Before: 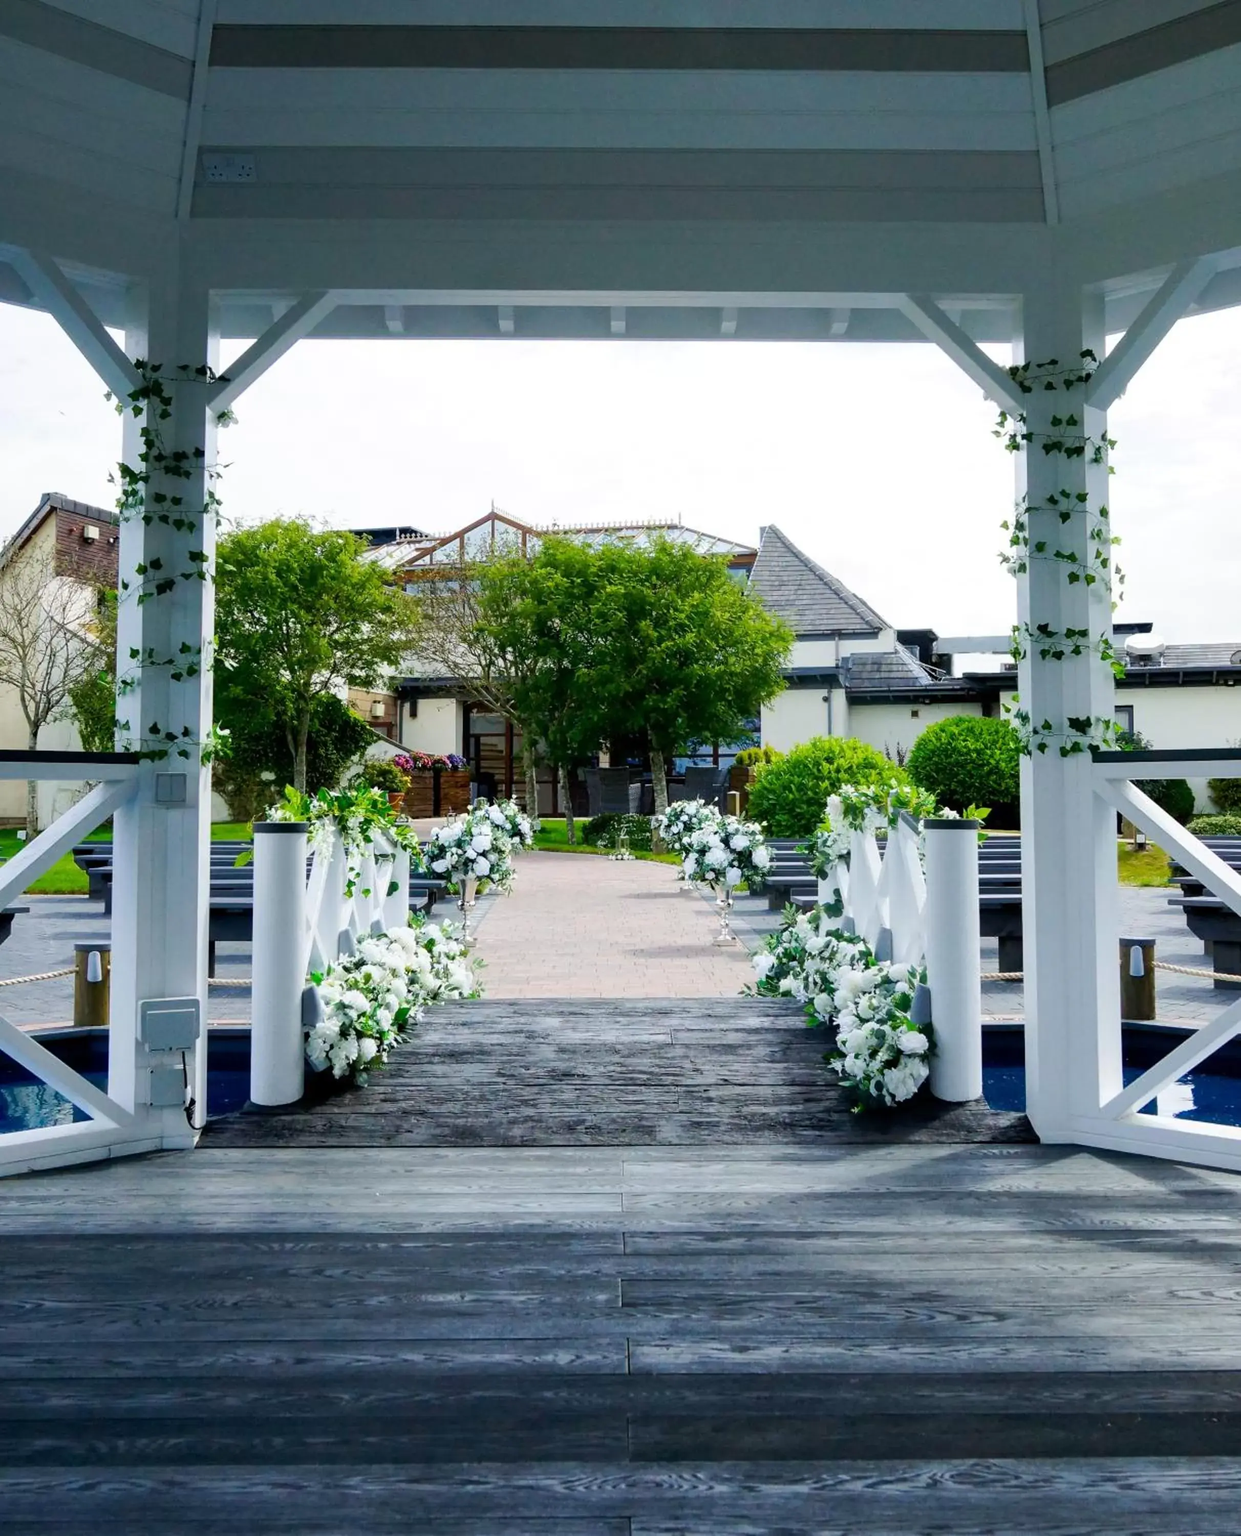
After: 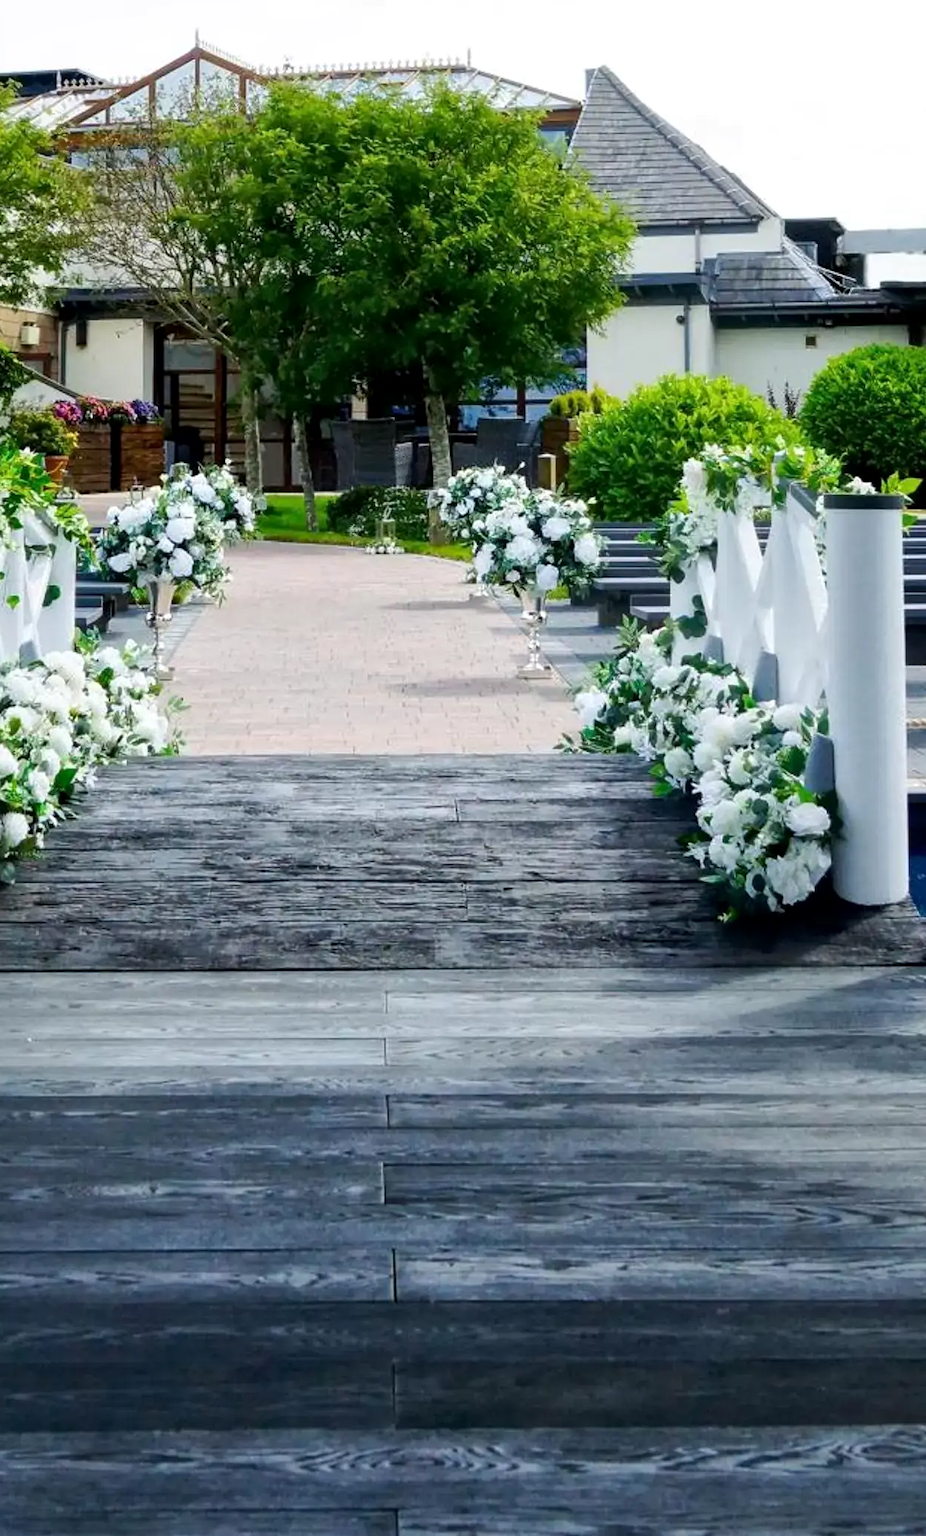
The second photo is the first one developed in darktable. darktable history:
crop and rotate: left 28.83%, top 31.233%, right 19.847%
local contrast: mode bilateral grid, contrast 20, coarseness 51, detail 120%, midtone range 0.2
tone equalizer: on, module defaults
